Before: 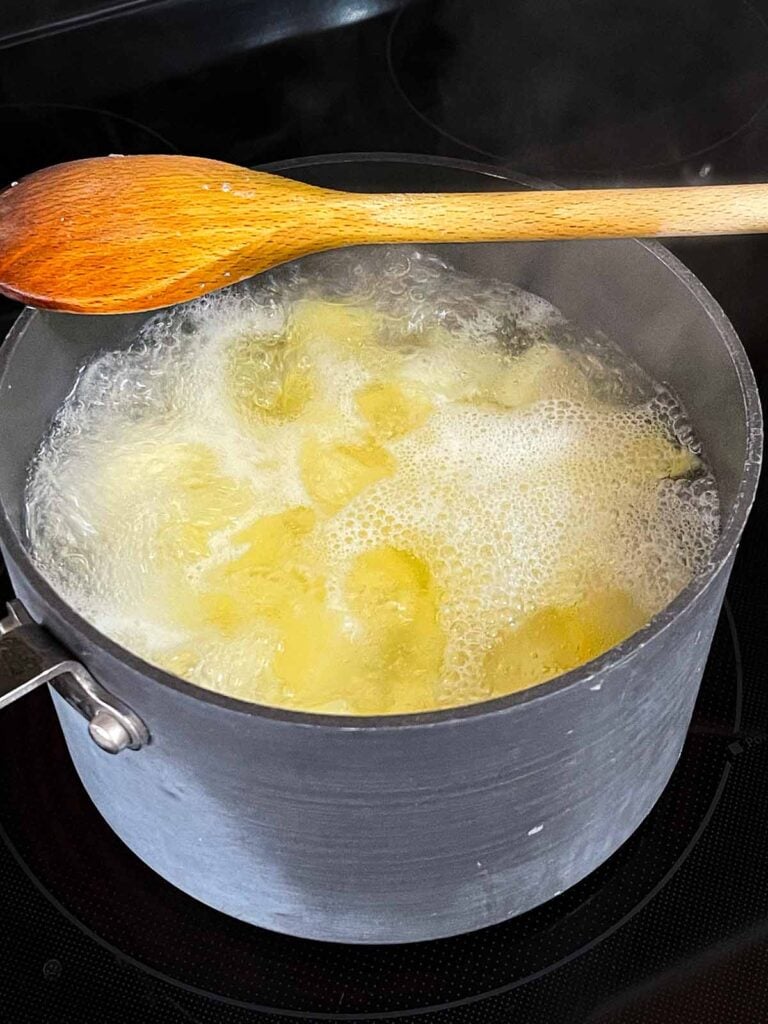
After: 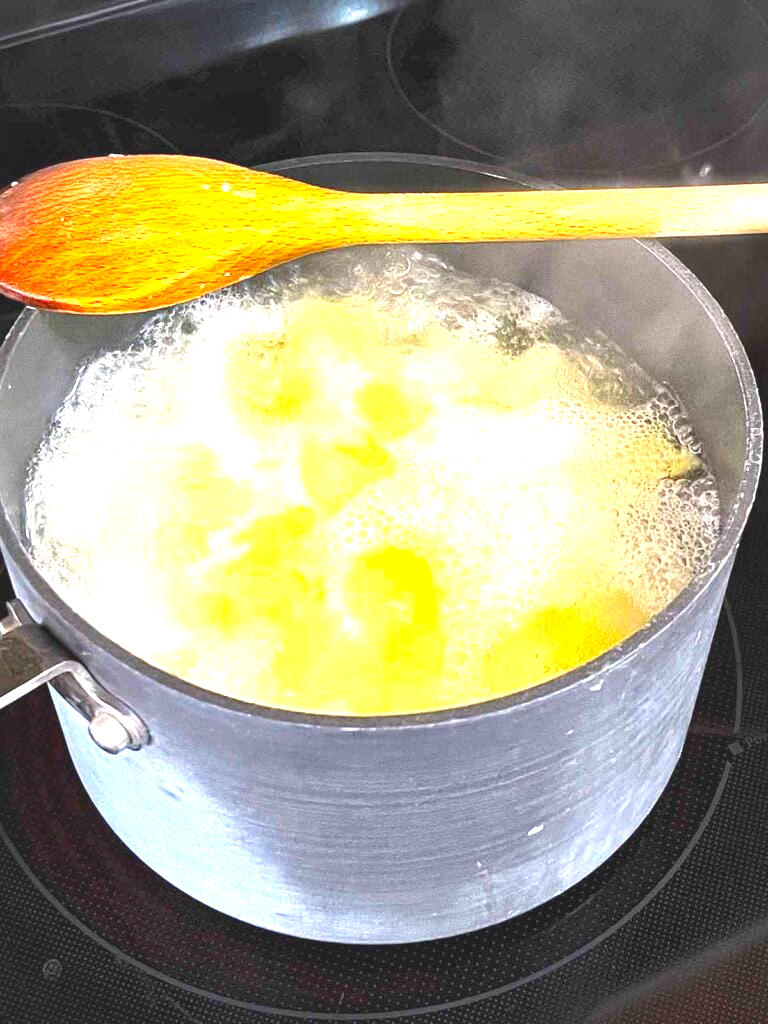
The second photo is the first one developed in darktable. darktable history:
local contrast: mode bilateral grid, contrast 25, coarseness 60, detail 151%, midtone range 0.2
contrast brightness saturation: contrast -0.28
exposure: exposure 2 EV, compensate exposure bias true, compensate highlight preservation false
